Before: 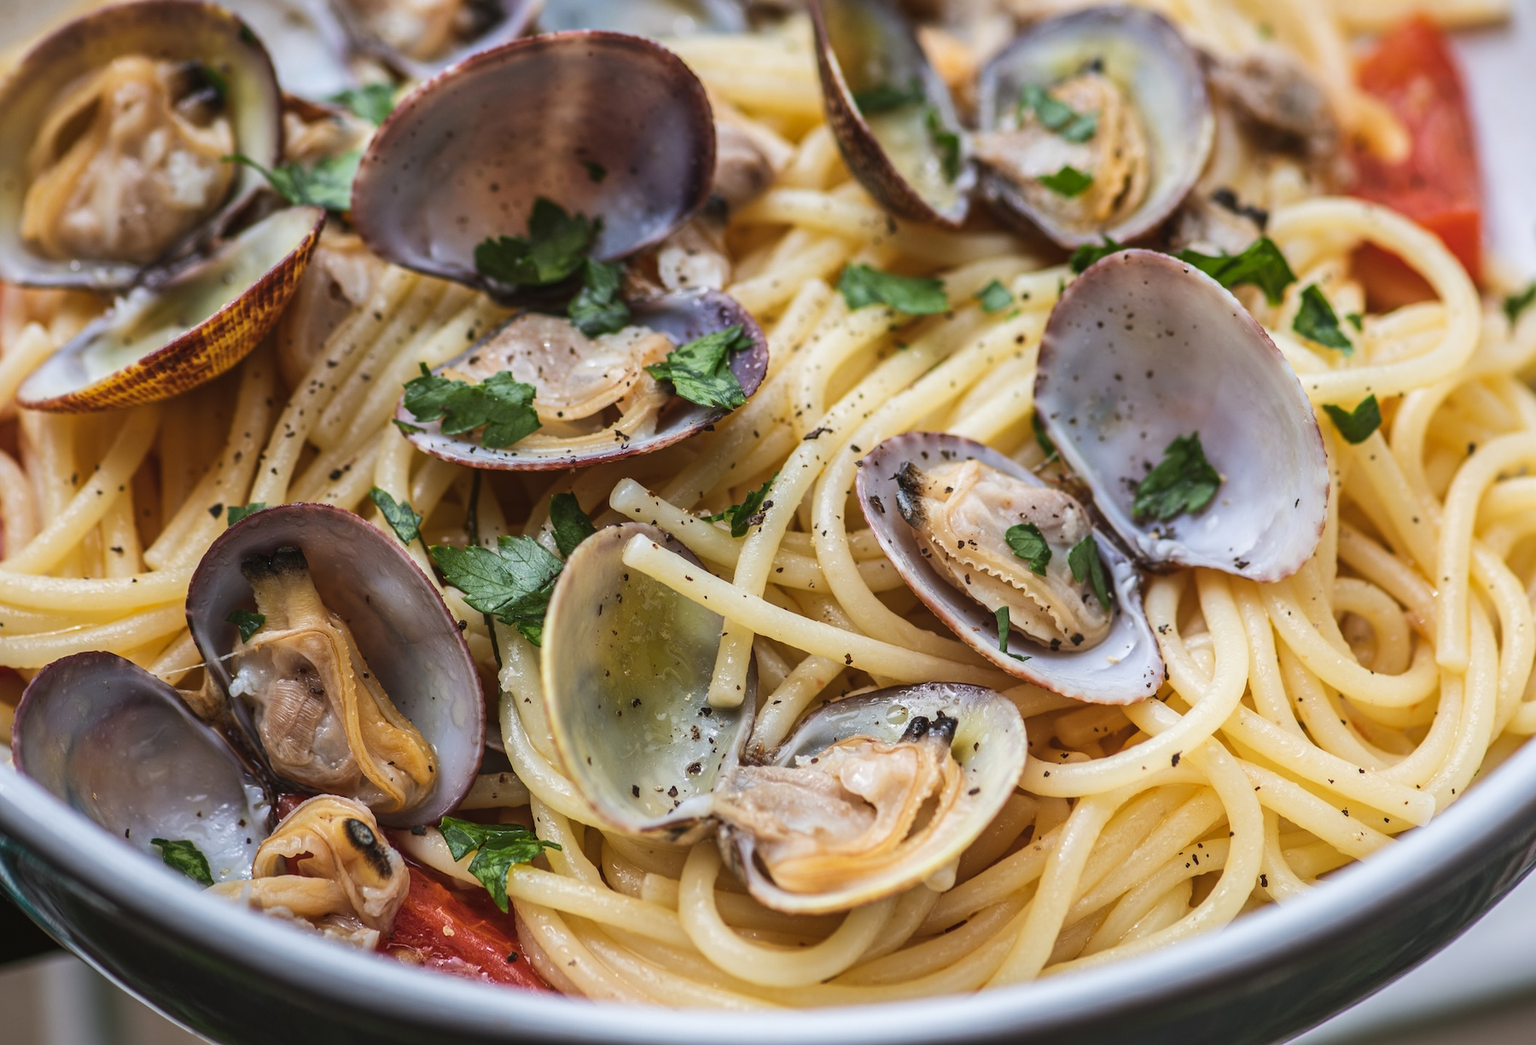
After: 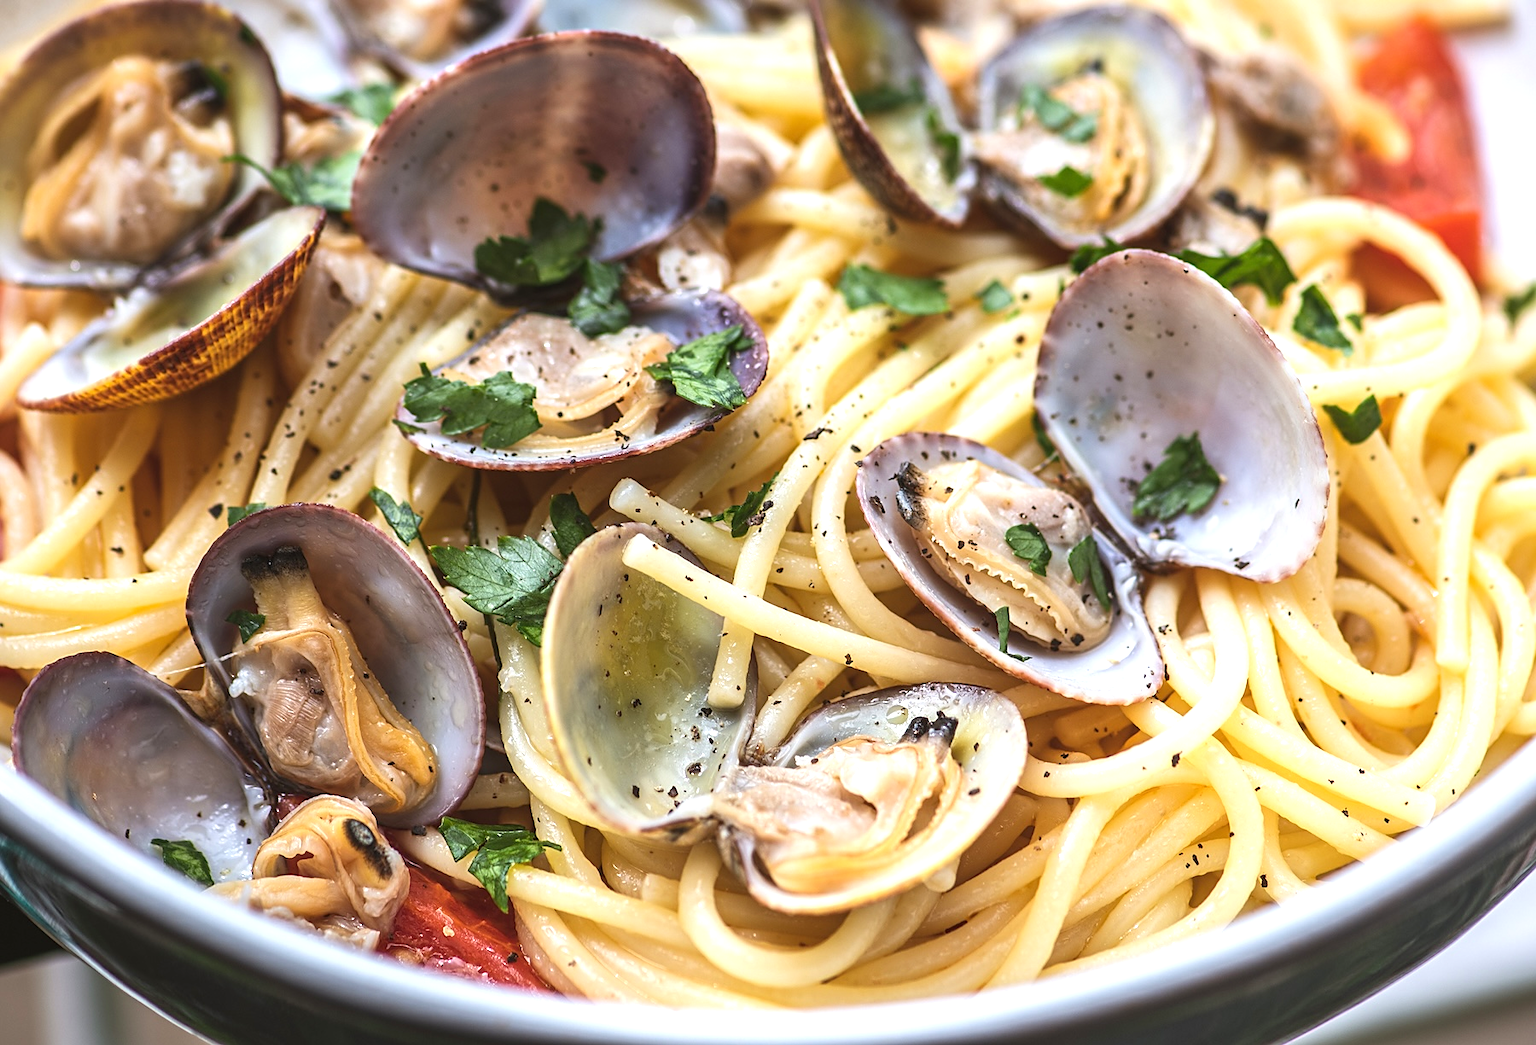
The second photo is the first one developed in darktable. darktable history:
exposure: black level correction 0, exposure 0.7 EV, compensate exposure bias true, compensate highlight preservation false
sharpen: radius 1.864, amount 0.398, threshold 1.271
